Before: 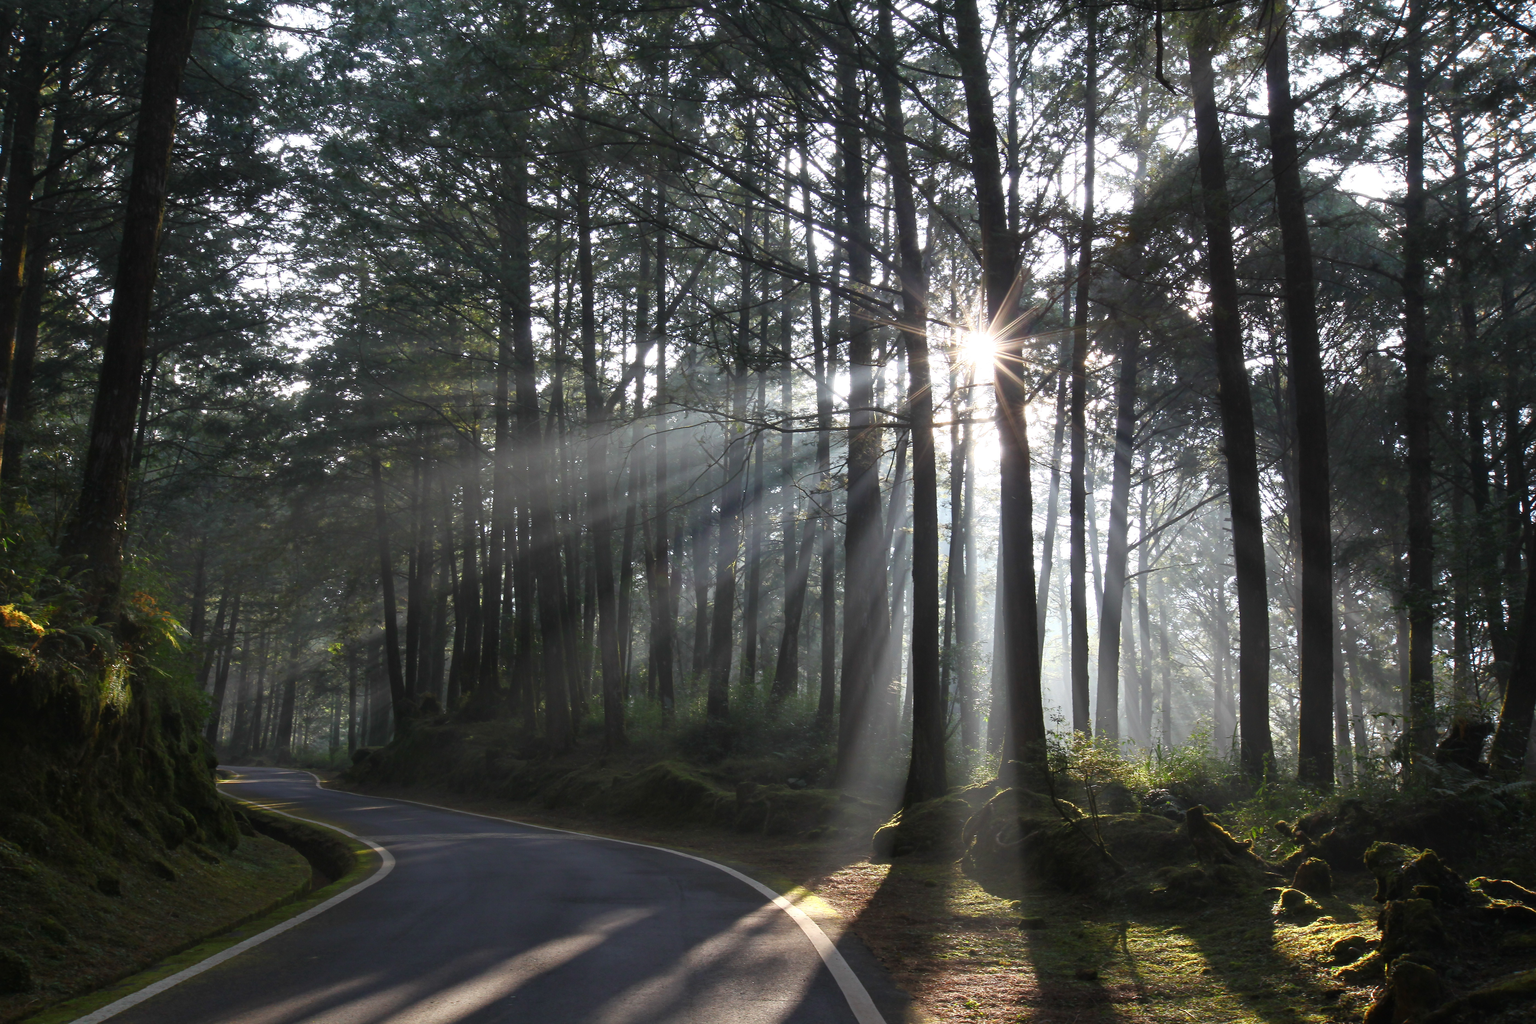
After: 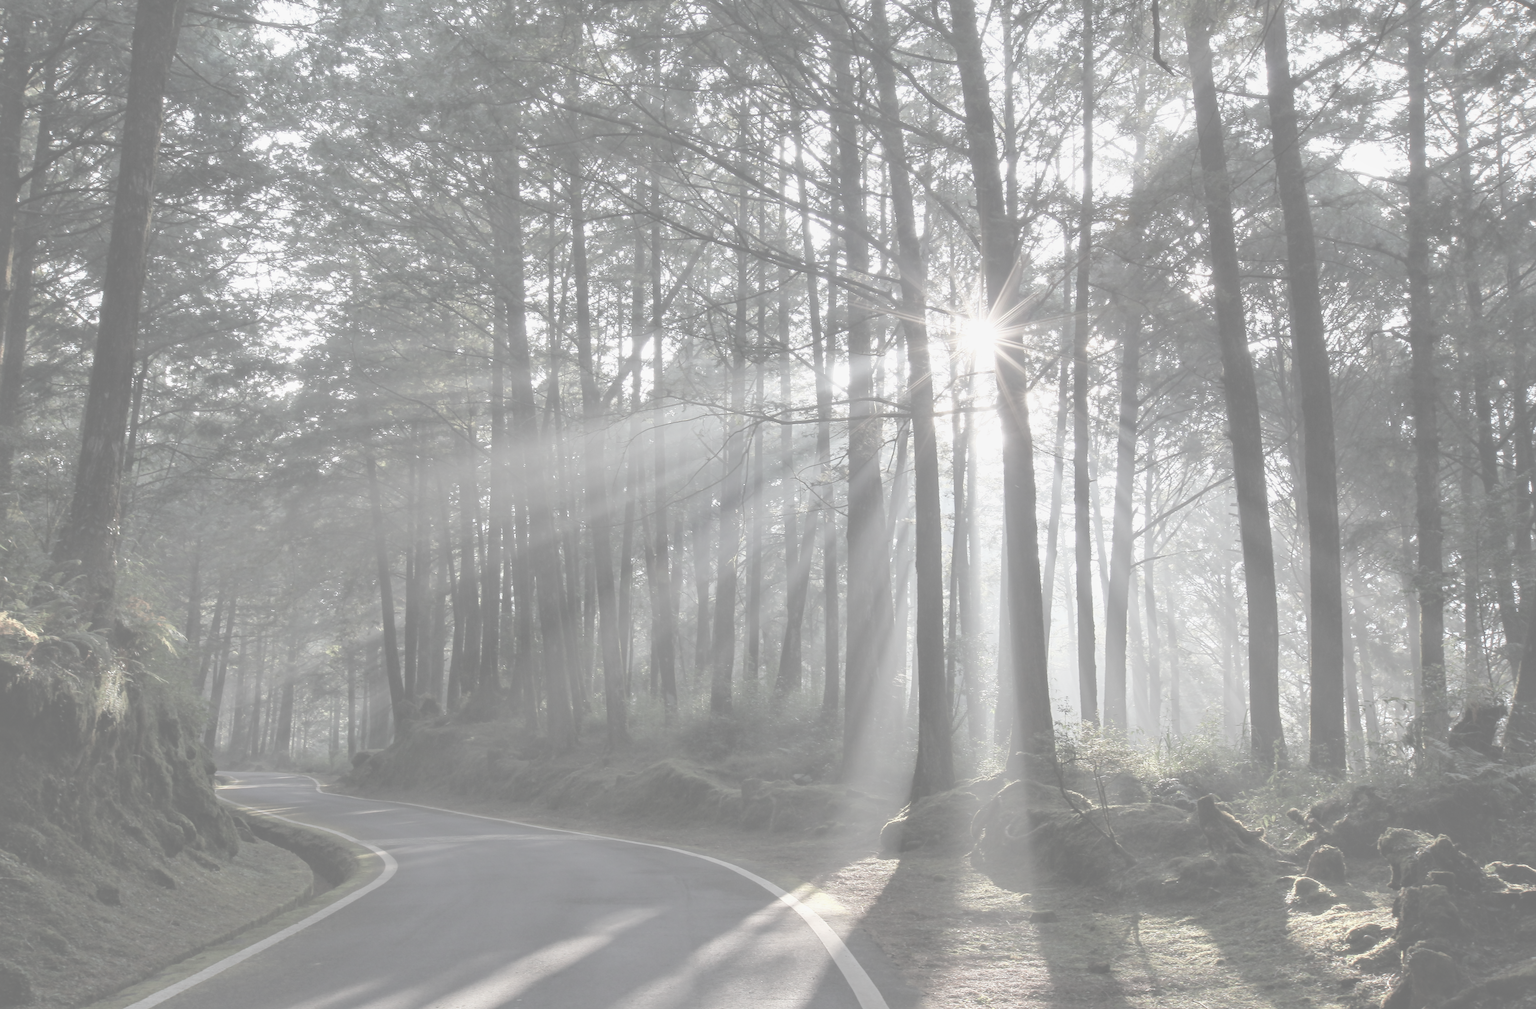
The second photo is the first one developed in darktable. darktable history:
contrast brightness saturation: contrast -0.32, brightness 0.75, saturation -0.78
local contrast: on, module defaults
rotate and perspective: rotation -1°, crop left 0.011, crop right 0.989, crop top 0.025, crop bottom 0.975
